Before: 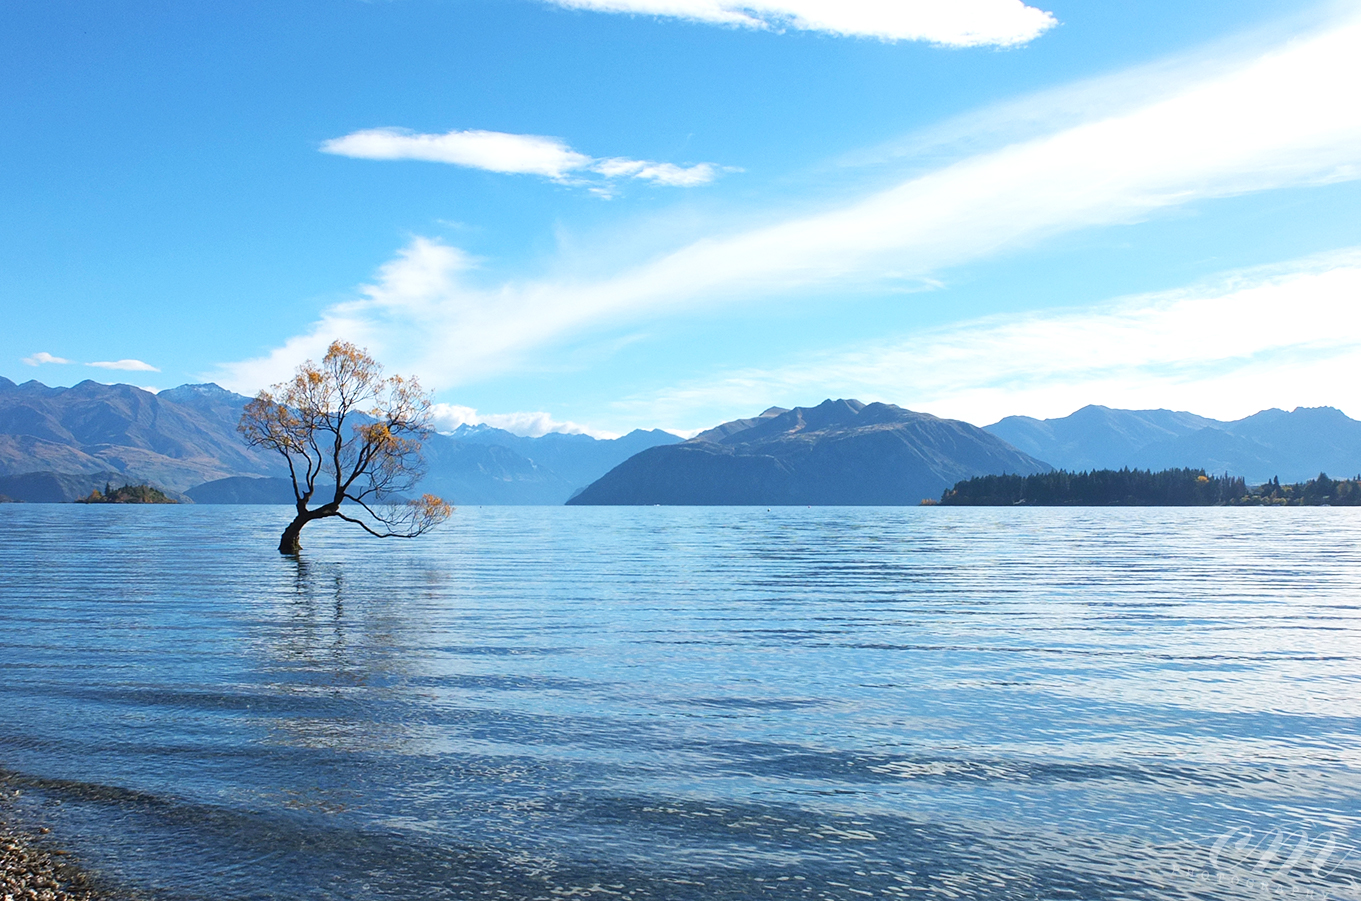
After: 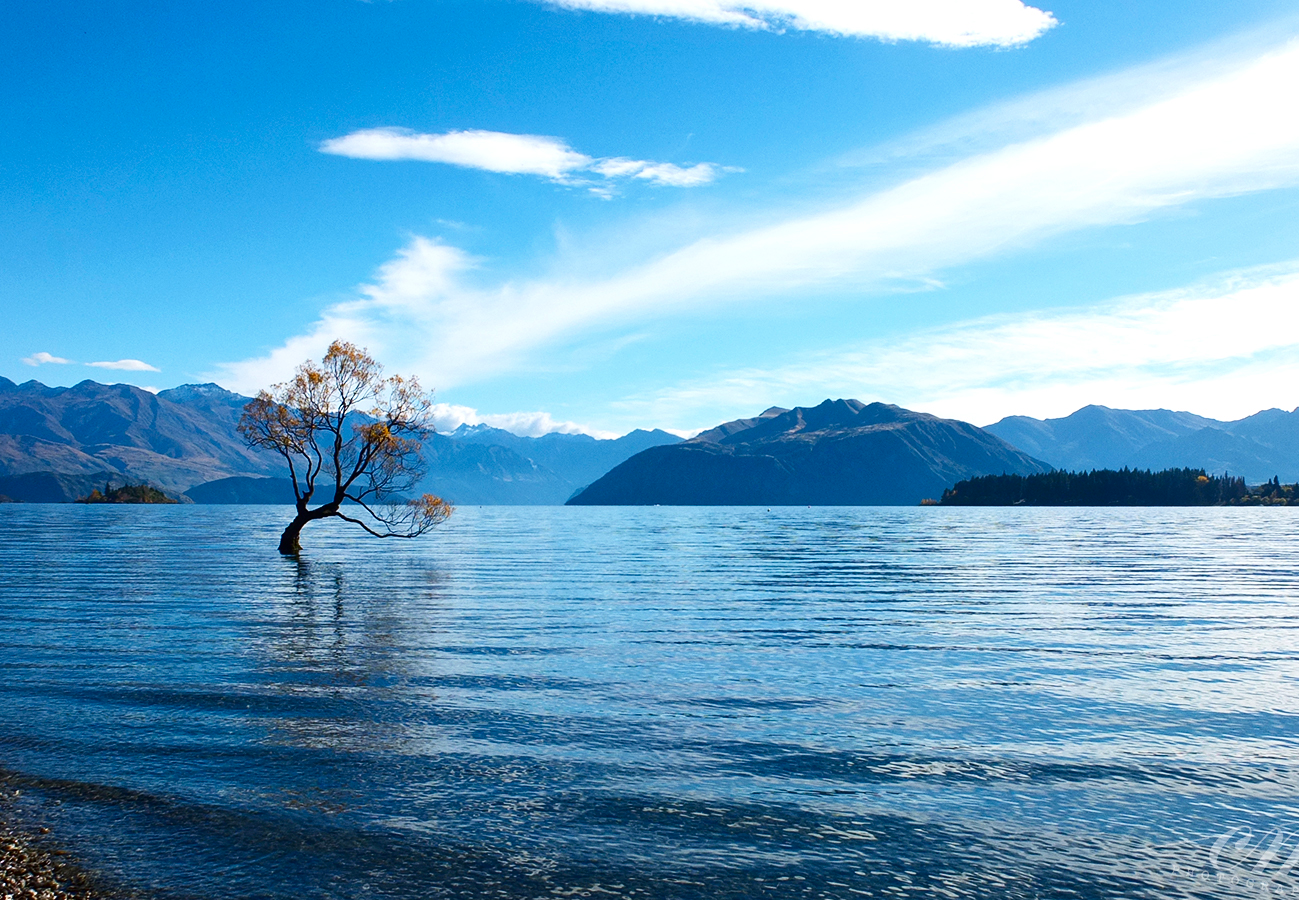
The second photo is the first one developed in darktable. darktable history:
exposure: compensate highlight preservation false
crop: right 4.544%, bottom 0.034%
contrast brightness saturation: contrast 0.128, brightness -0.225, saturation 0.149
tone equalizer: on, module defaults
